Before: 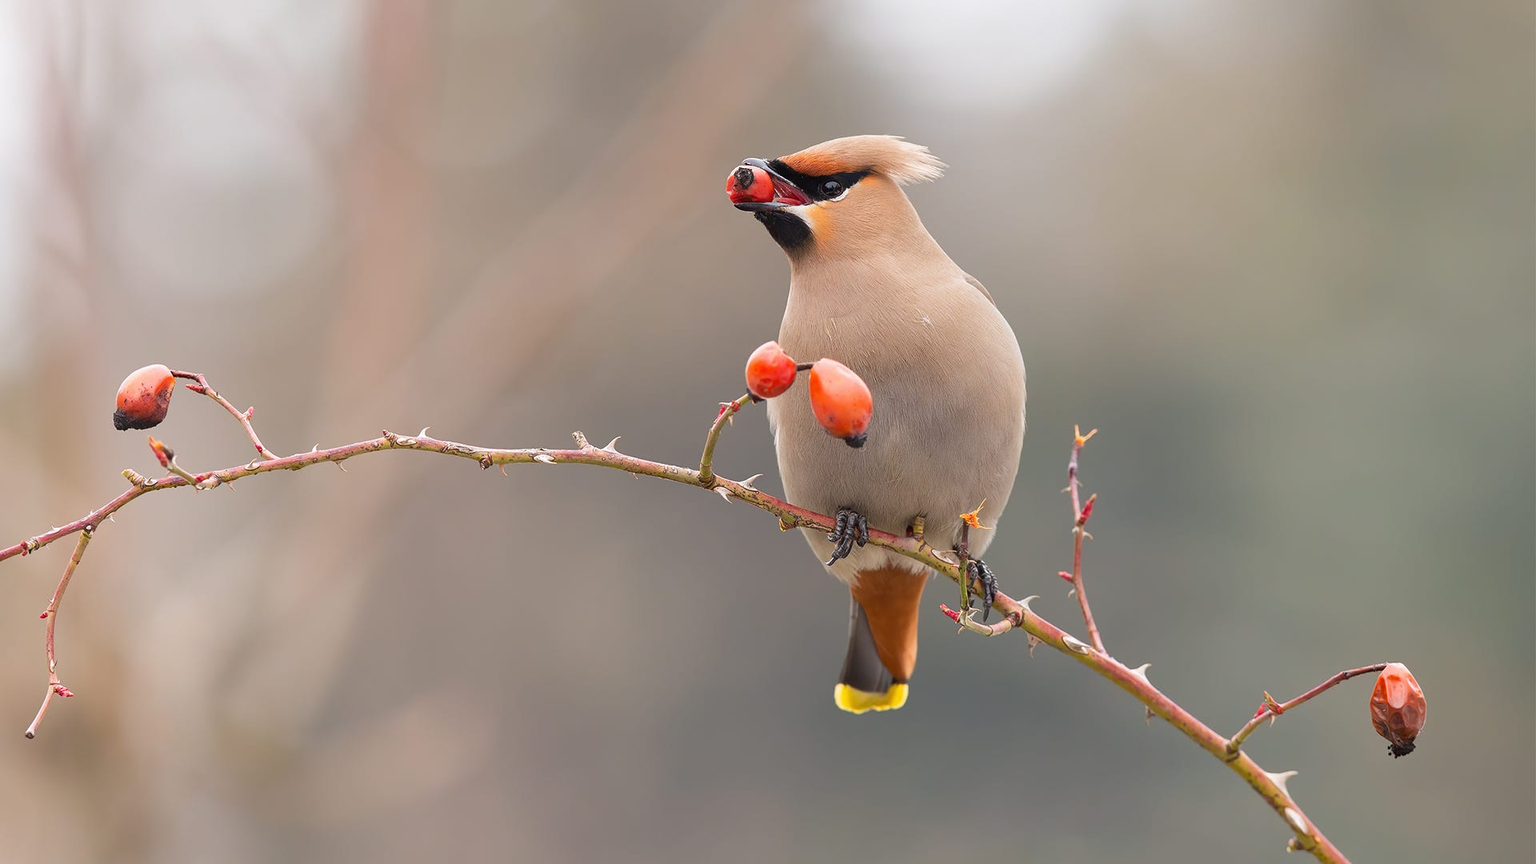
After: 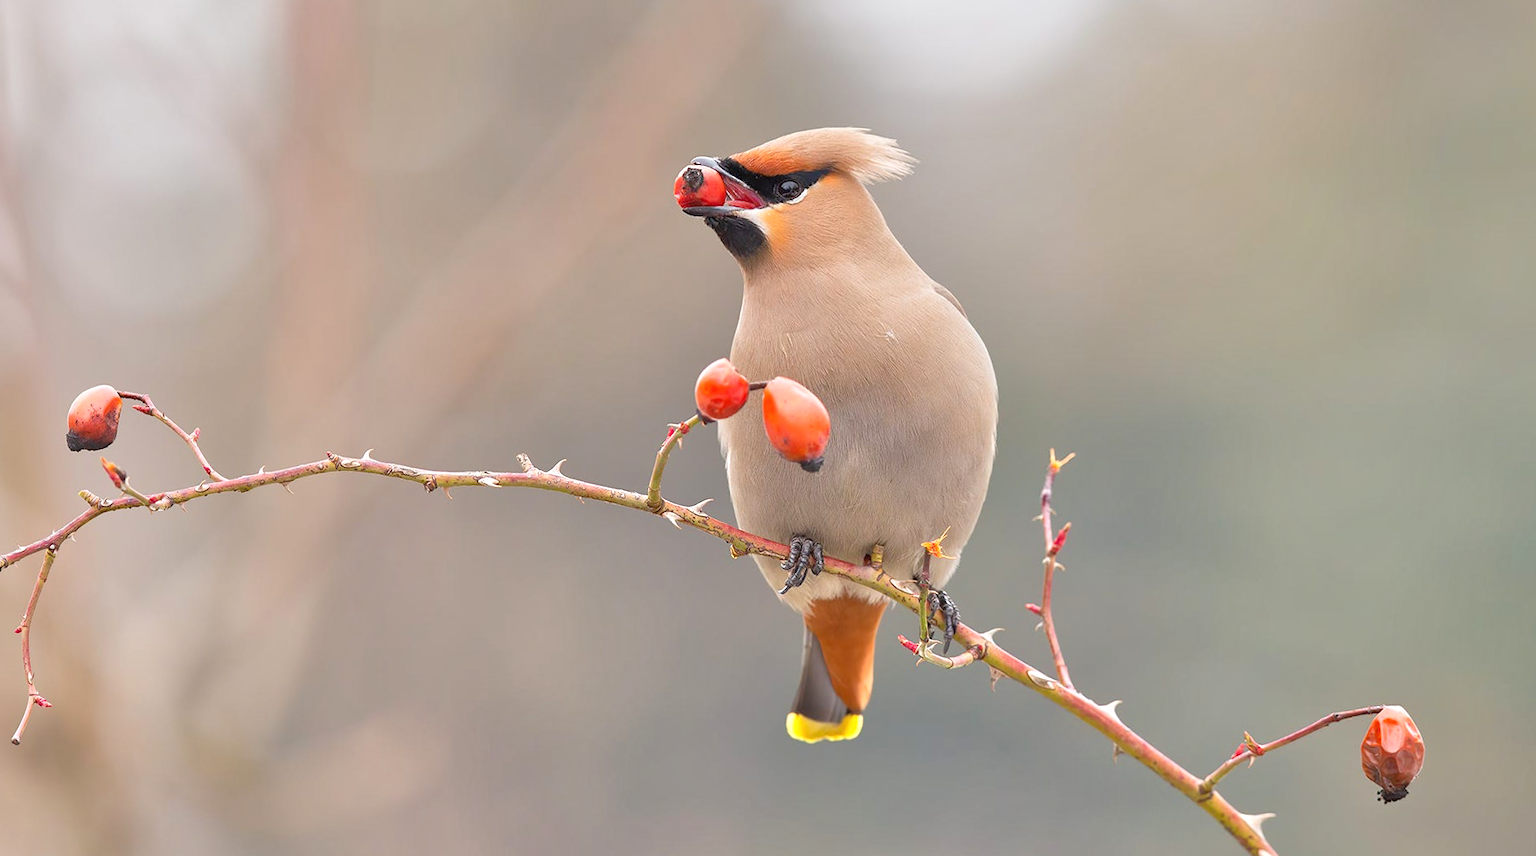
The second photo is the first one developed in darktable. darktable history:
tone equalizer: -7 EV 0.15 EV, -6 EV 0.6 EV, -5 EV 1.15 EV, -4 EV 1.33 EV, -3 EV 1.15 EV, -2 EV 0.6 EV, -1 EV 0.15 EV, mask exposure compensation -0.5 EV
rotate and perspective: rotation 0.062°, lens shift (vertical) 0.115, lens shift (horizontal) -0.133, crop left 0.047, crop right 0.94, crop top 0.061, crop bottom 0.94
